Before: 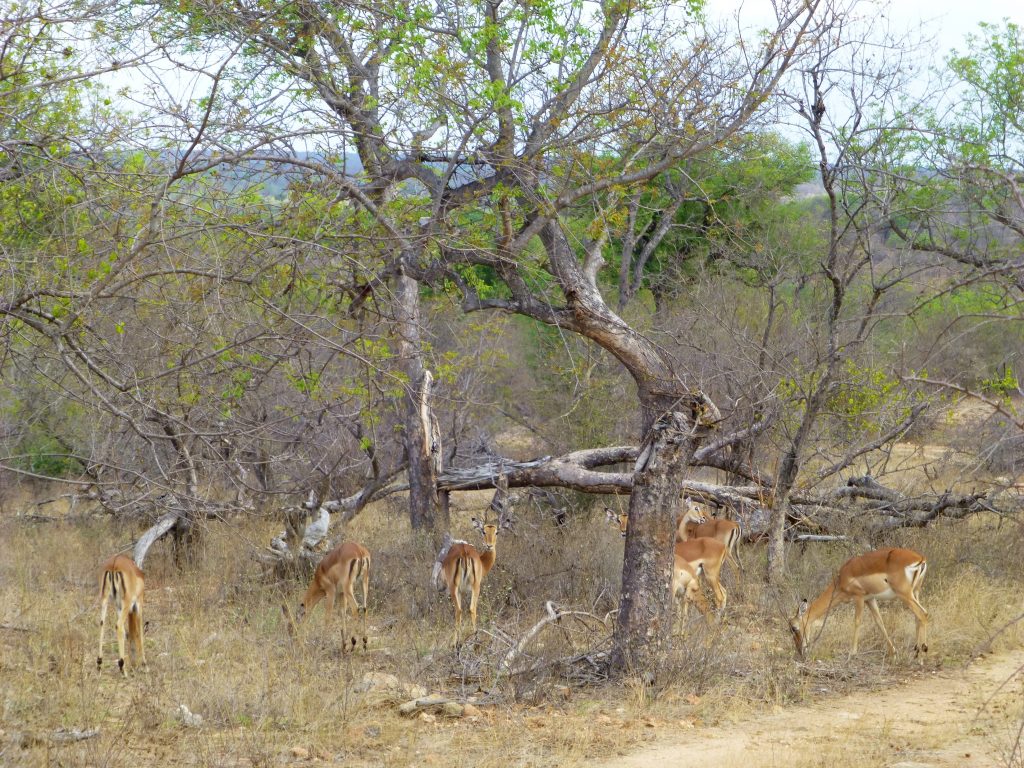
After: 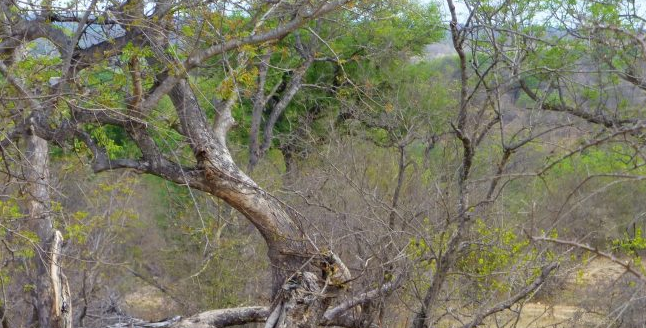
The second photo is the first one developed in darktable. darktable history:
crop: left 36.168%, top 18.334%, right 0.654%, bottom 38.879%
